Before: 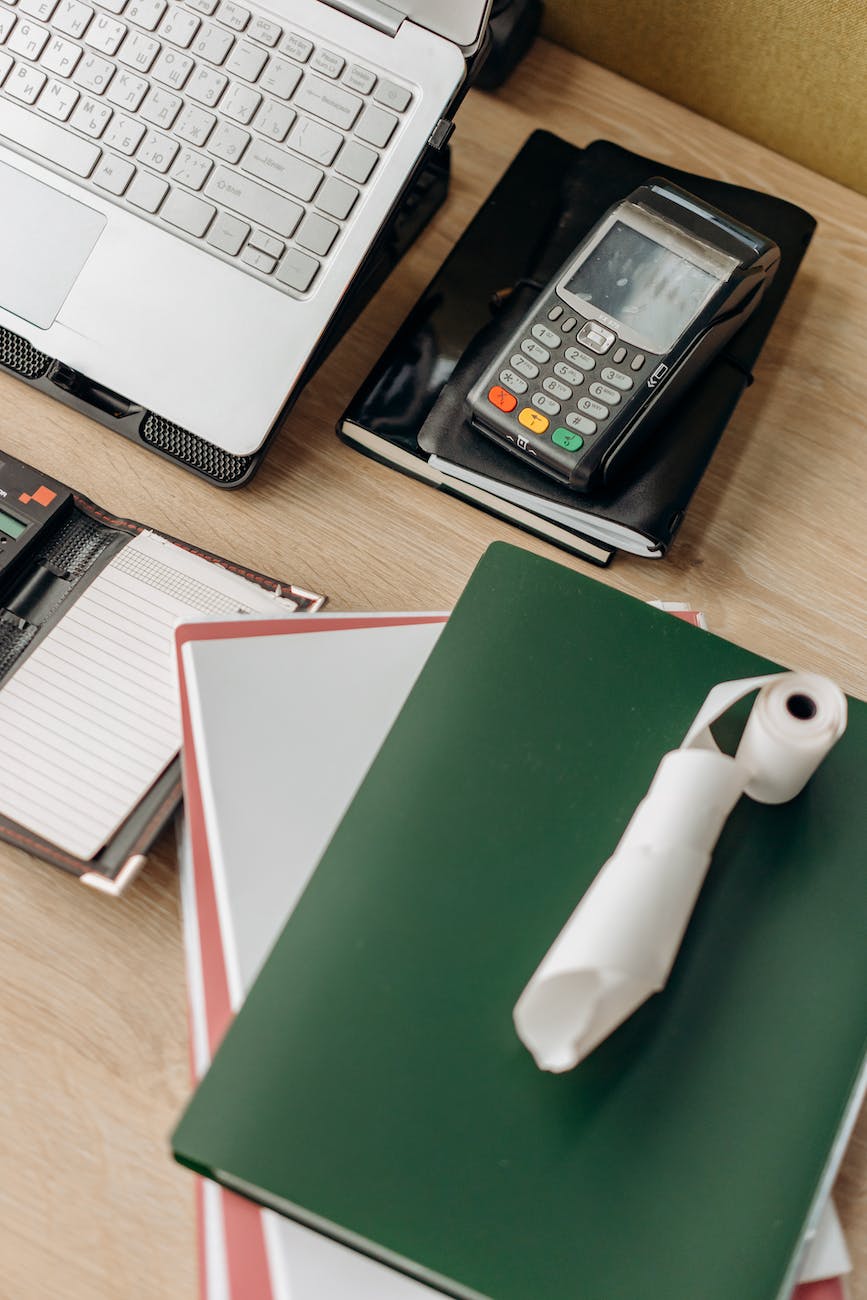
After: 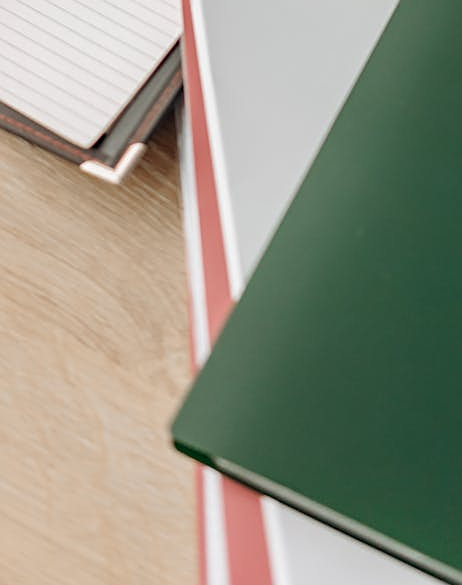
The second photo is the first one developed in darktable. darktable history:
sharpen: on, module defaults
crop and rotate: top 54.778%, right 46.61%, bottom 0.159%
